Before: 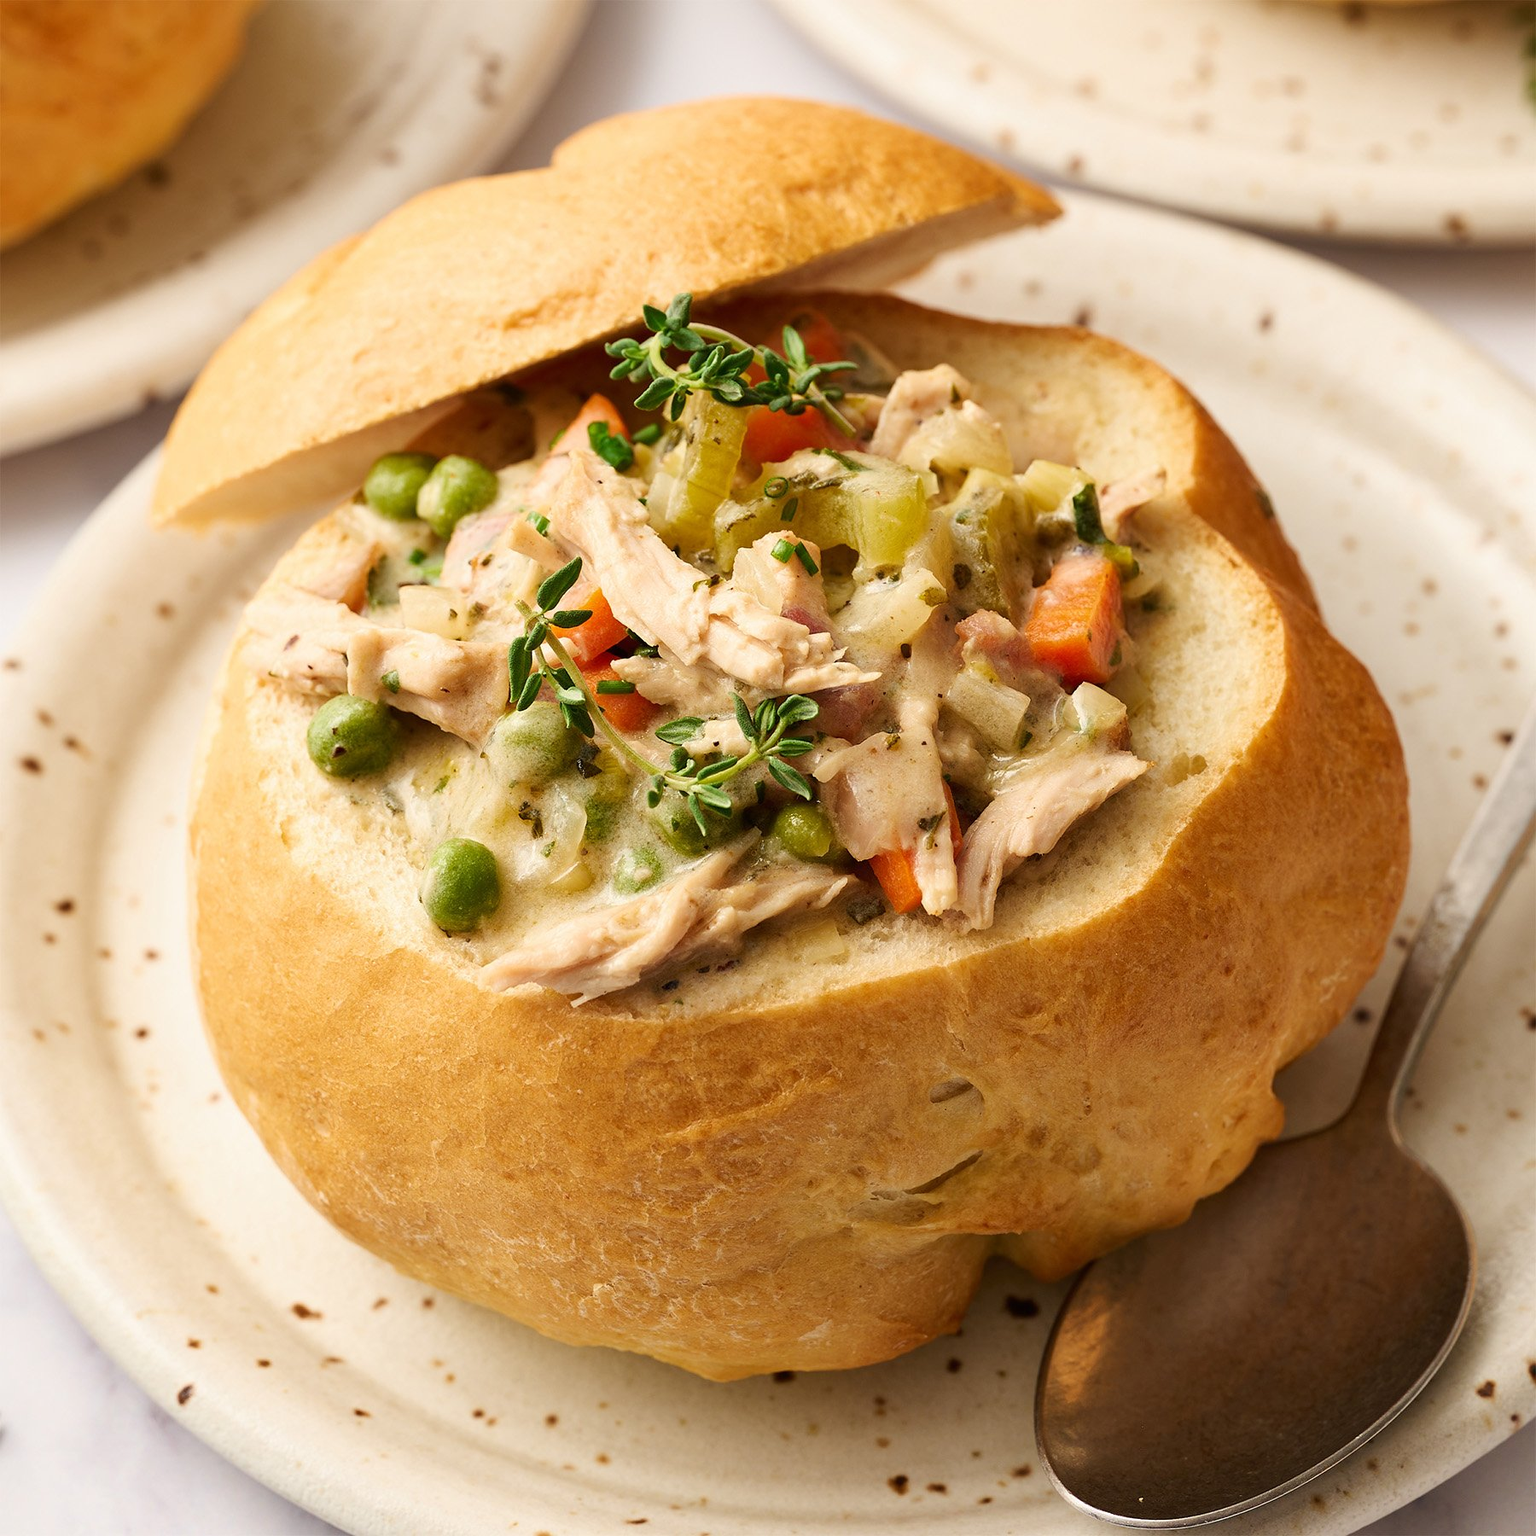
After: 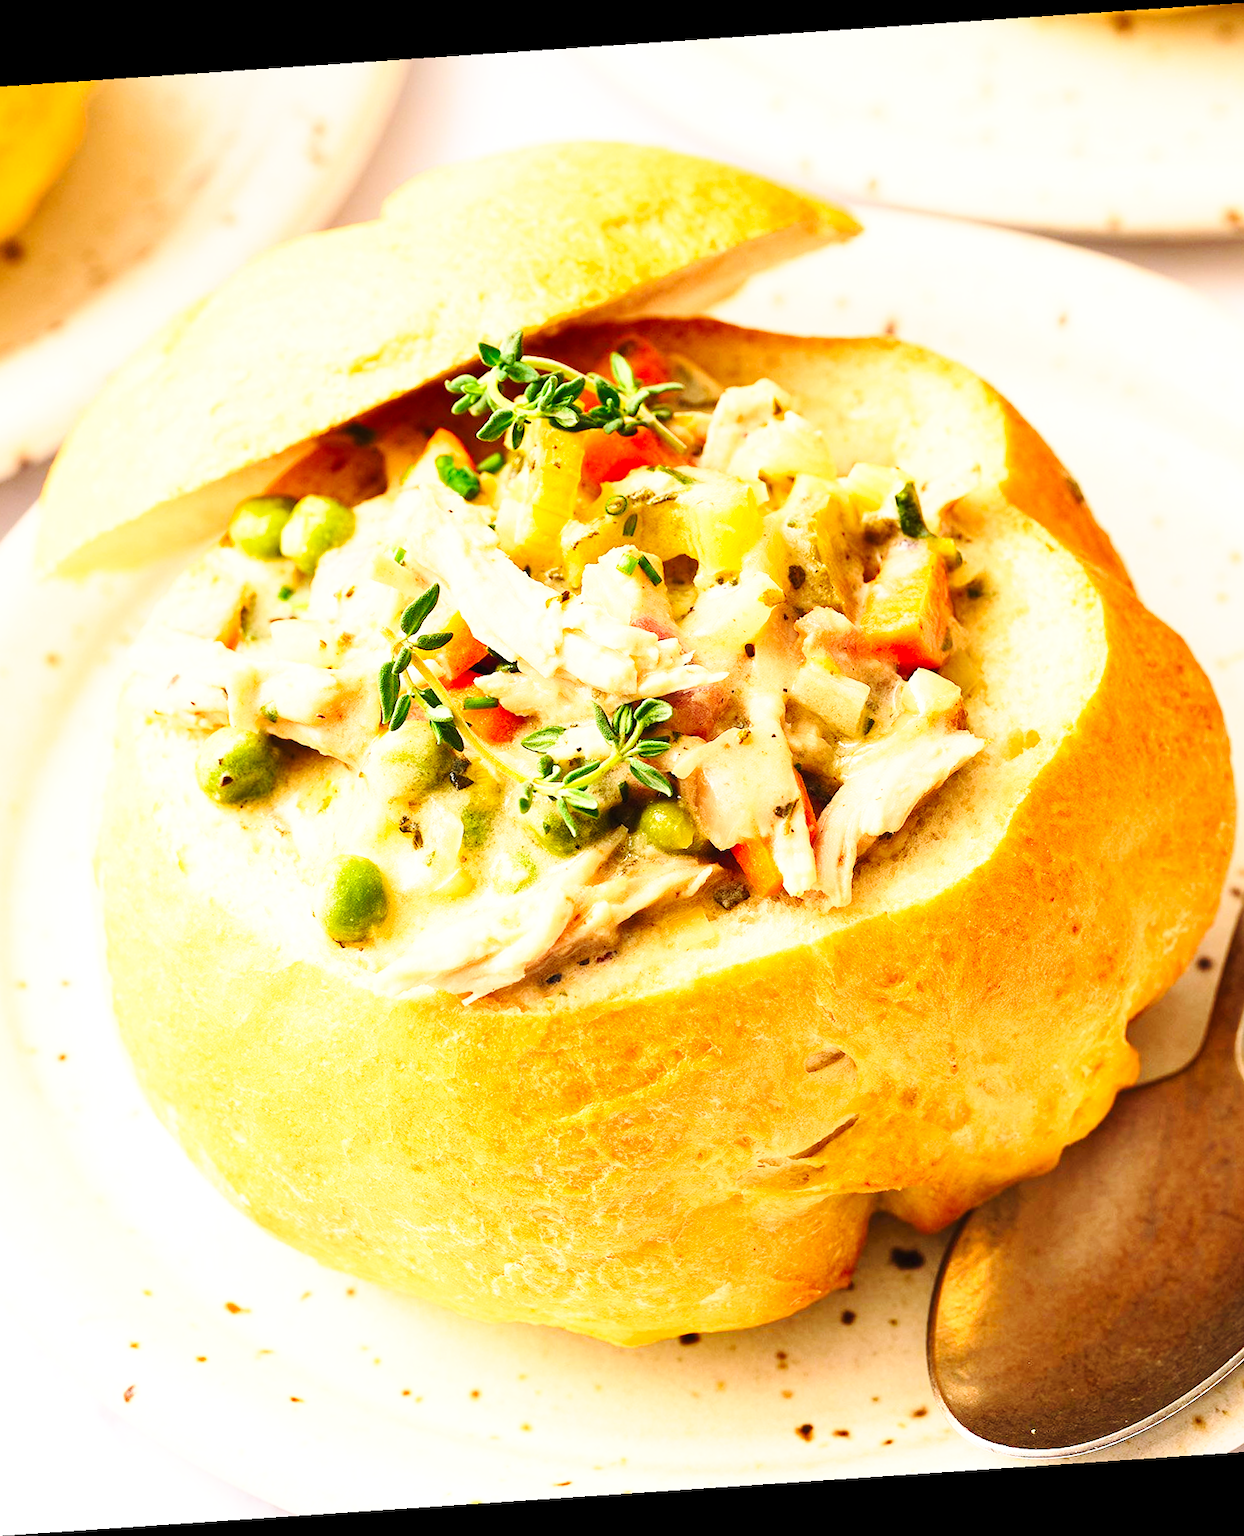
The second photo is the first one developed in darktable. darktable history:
exposure: exposure 1 EV, compensate highlight preservation false
crop and rotate: left 9.597%, right 10.195%
base curve: curves: ch0 [(0, 0) (0.028, 0.03) (0.121, 0.232) (0.46, 0.748) (0.859, 0.968) (1, 1)], preserve colors none
graduated density: rotation 5.63°, offset 76.9
rotate and perspective: rotation -4.2°, shear 0.006, automatic cropping off
contrast brightness saturation: contrast 0.2, brightness 0.16, saturation 0.22
